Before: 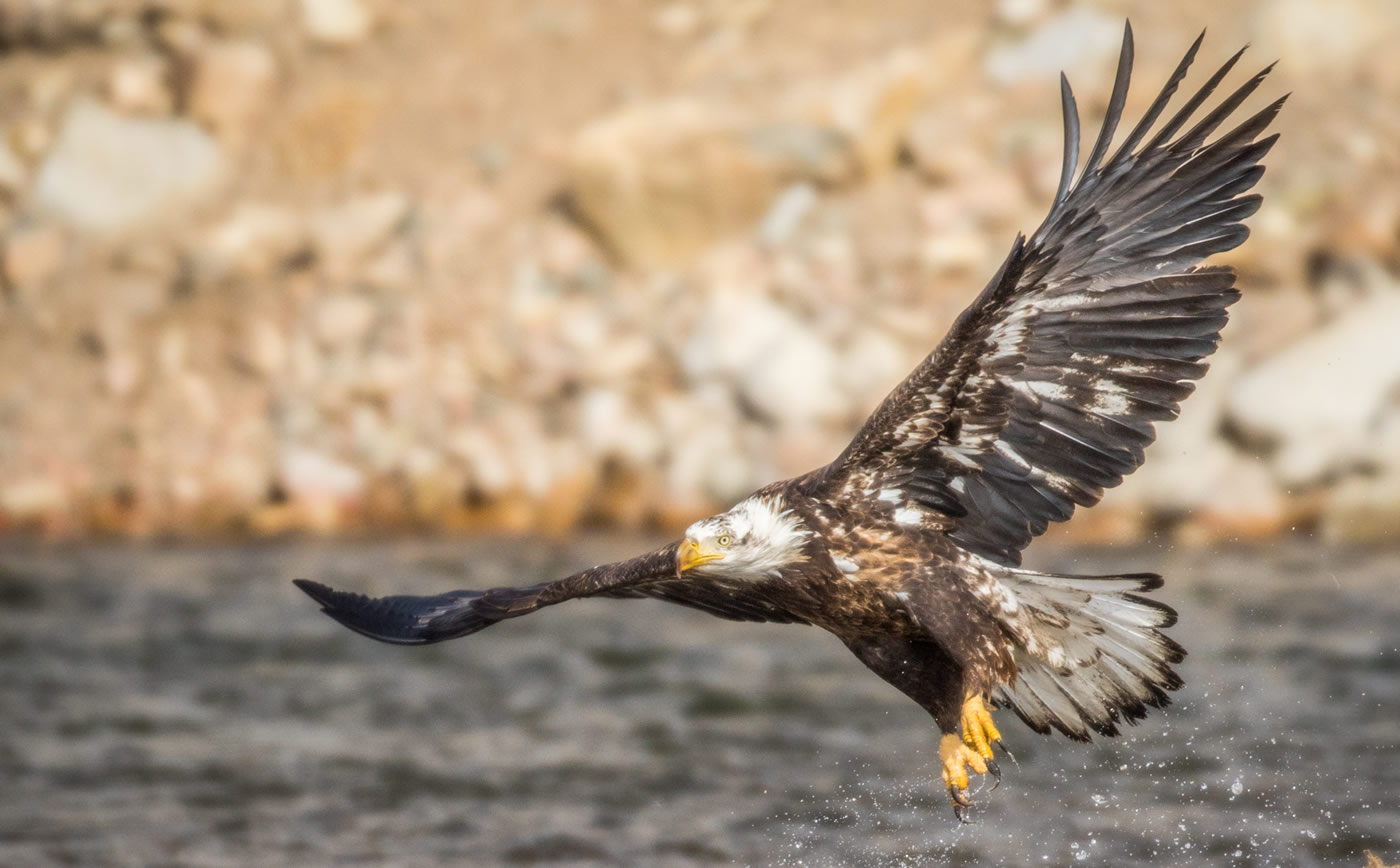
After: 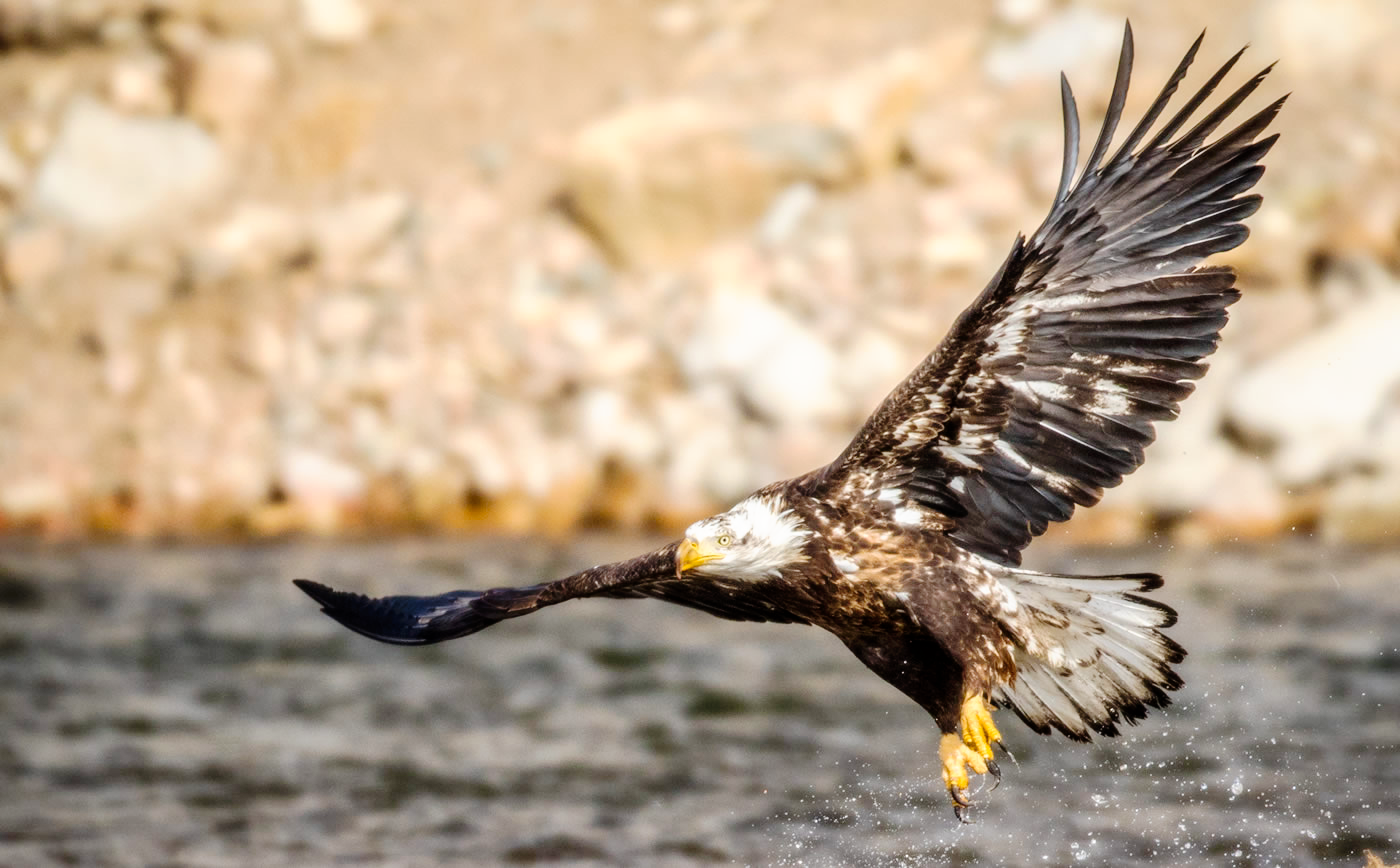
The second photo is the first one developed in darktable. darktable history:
tone curve: curves: ch0 [(0, 0) (0.003, 0) (0.011, 0.001) (0.025, 0.001) (0.044, 0.003) (0.069, 0.009) (0.1, 0.018) (0.136, 0.032) (0.177, 0.074) (0.224, 0.13) (0.277, 0.218) (0.335, 0.321) (0.399, 0.425) (0.468, 0.523) (0.543, 0.617) (0.623, 0.708) (0.709, 0.789) (0.801, 0.873) (0.898, 0.967) (1, 1)], preserve colors none
